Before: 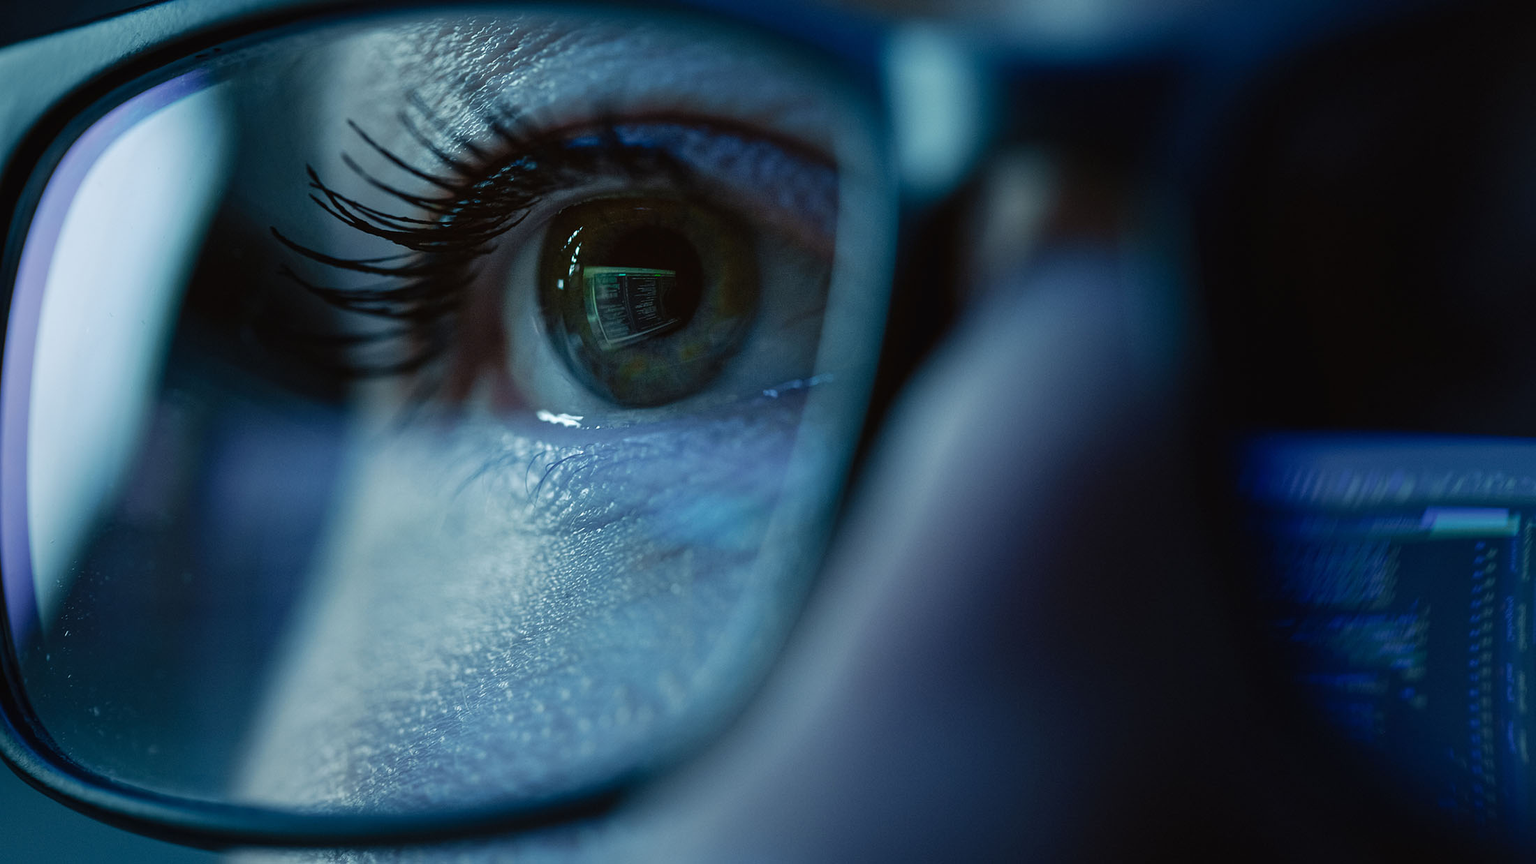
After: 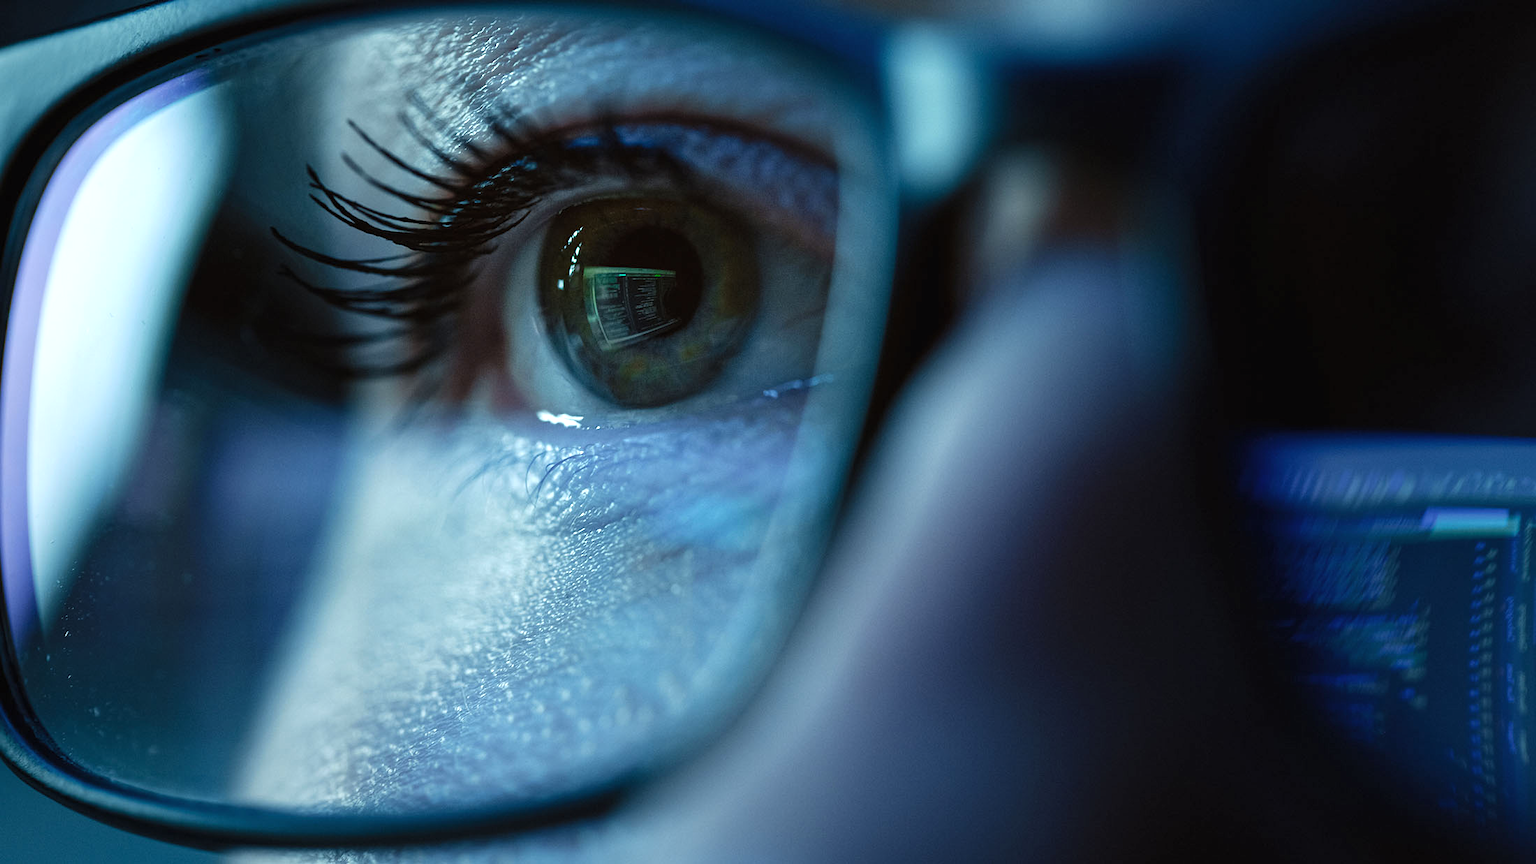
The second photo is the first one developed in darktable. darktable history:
exposure: black level correction 0, exposure 0.5 EV, compensate exposure bias true, compensate highlight preservation false
levels: levels [0.016, 0.492, 0.969]
